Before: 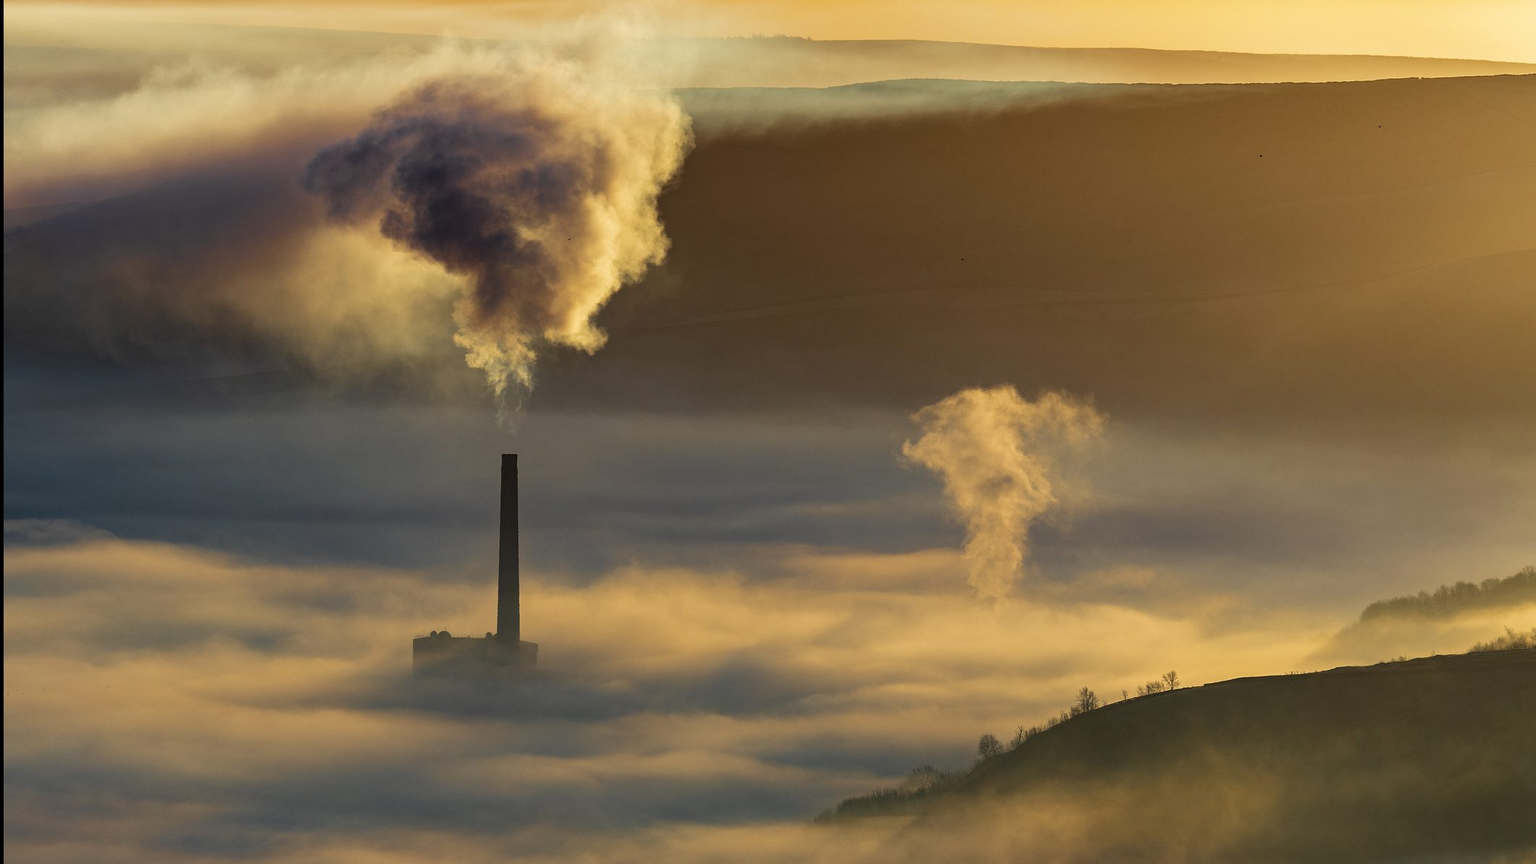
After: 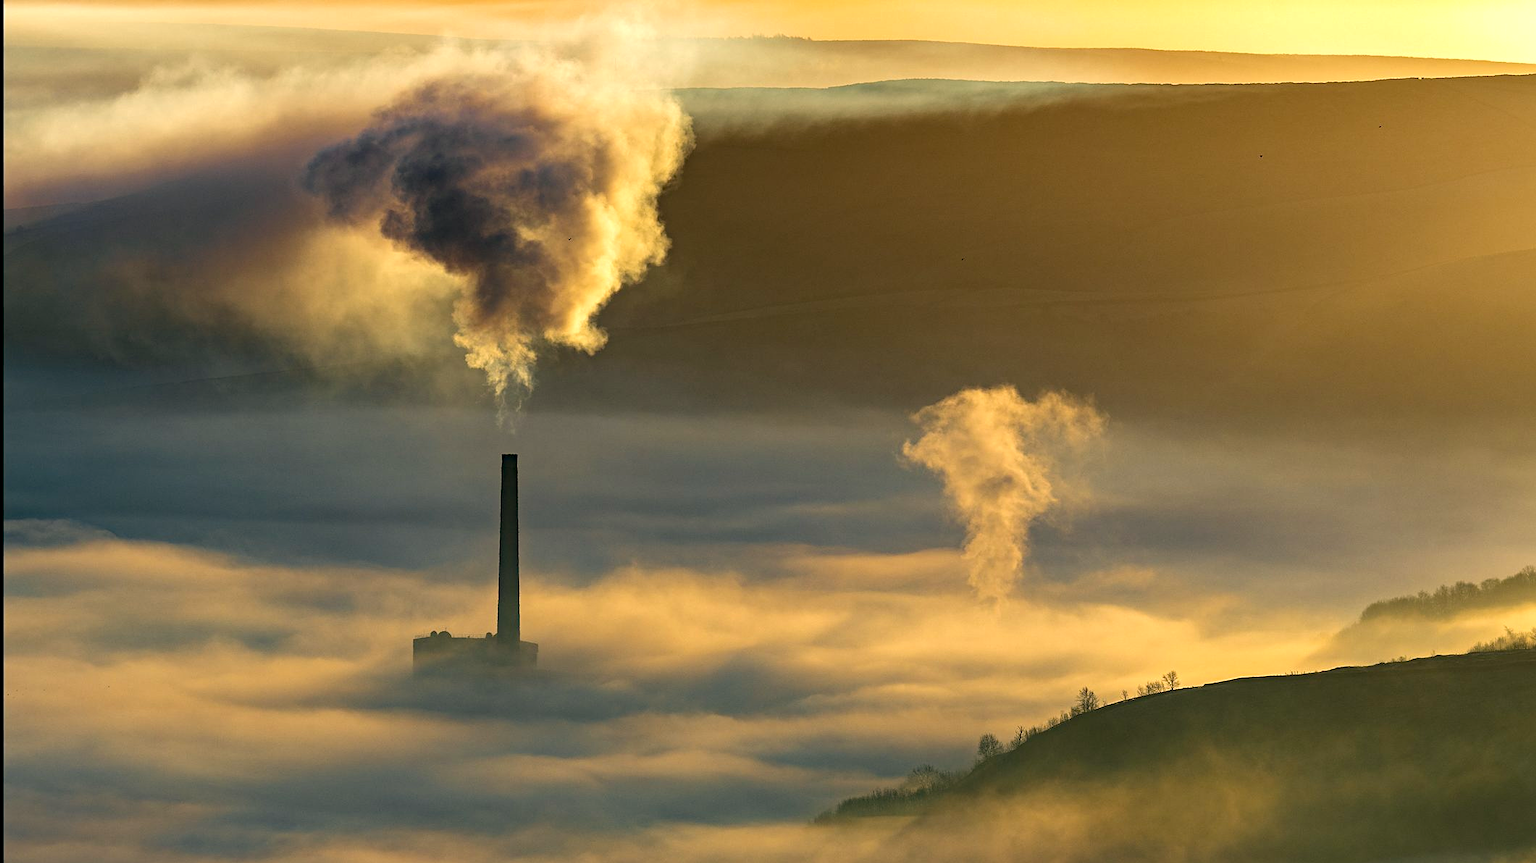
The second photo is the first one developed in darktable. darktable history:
exposure: black level correction 0, exposure 0.5 EV, compensate exposure bias true, compensate highlight preservation false
sharpen: amount 0.207
color correction: highlights a* 4.63, highlights b* 4.96, shadows a* -7.35, shadows b* 4.58
haze removal: compatibility mode true, adaptive false
